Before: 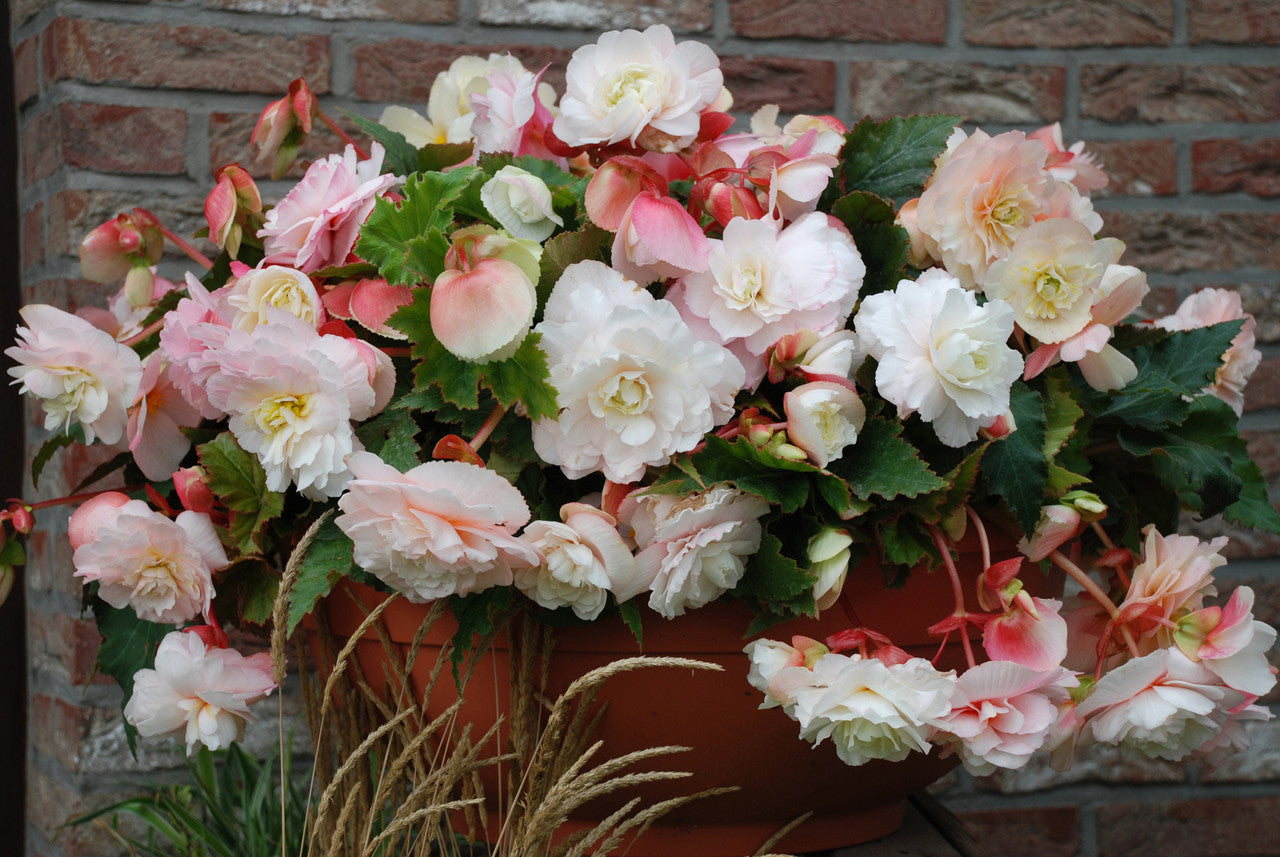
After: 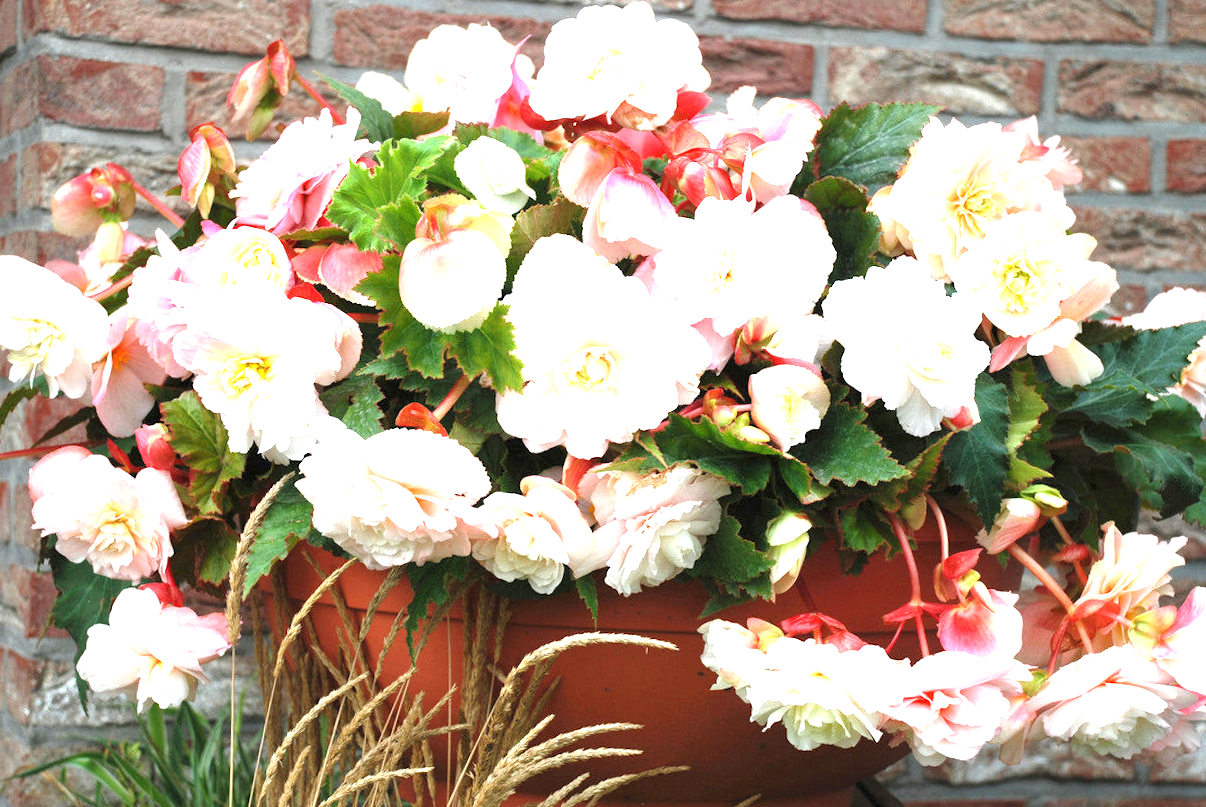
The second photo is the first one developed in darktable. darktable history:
tone equalizer: on, module defaults
crop and rotate: angle -2.38°
exposure: black level correction 0, exposure 1.9 EV, compensate highlight preservation false
